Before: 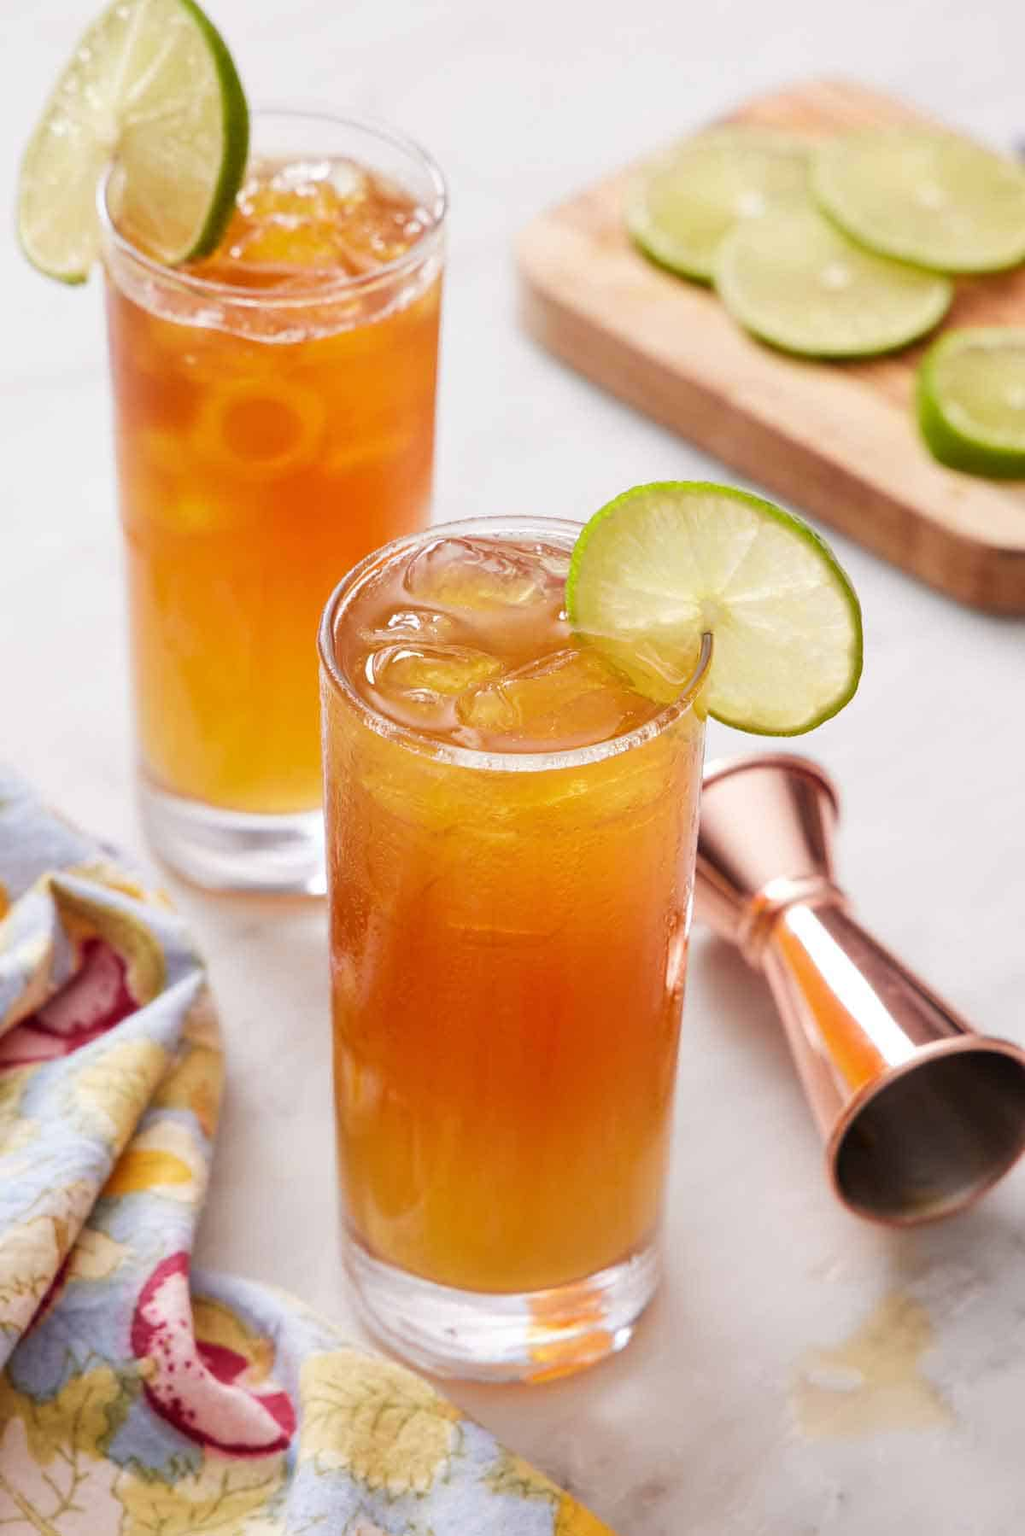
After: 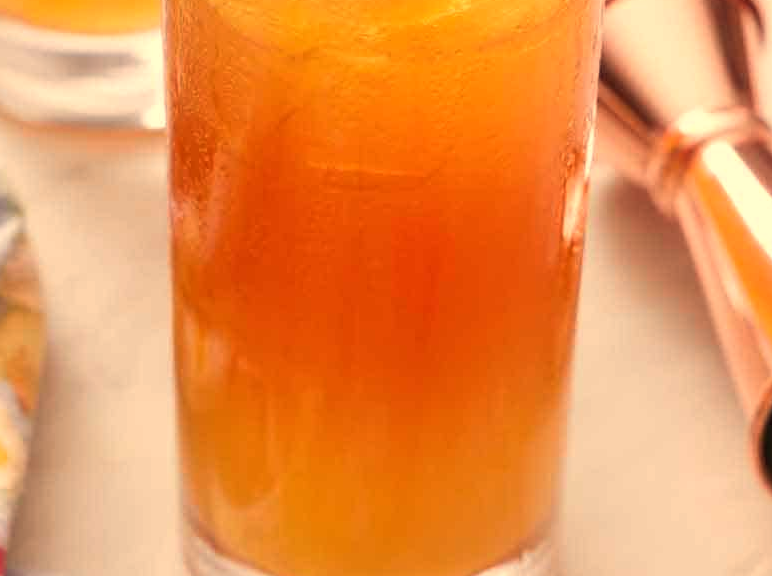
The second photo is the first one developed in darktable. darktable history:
white balance: red 1.138, green 0.996, blue 0.812
crop: left 18.091%, top 51.13%, right 17.525%, bottom 16.85%
